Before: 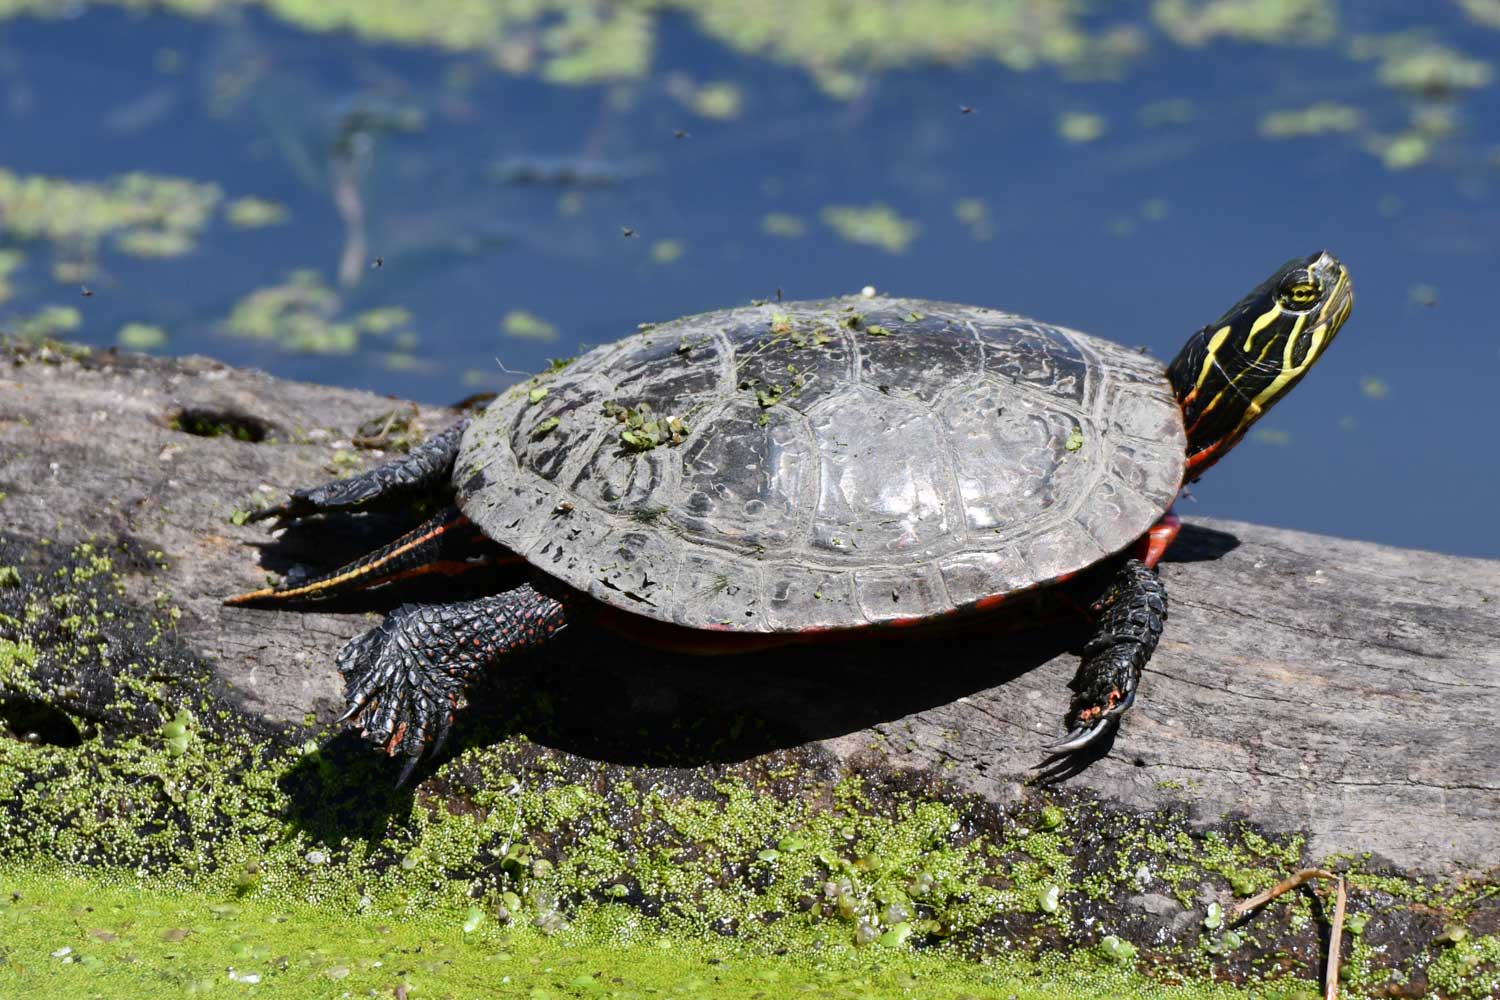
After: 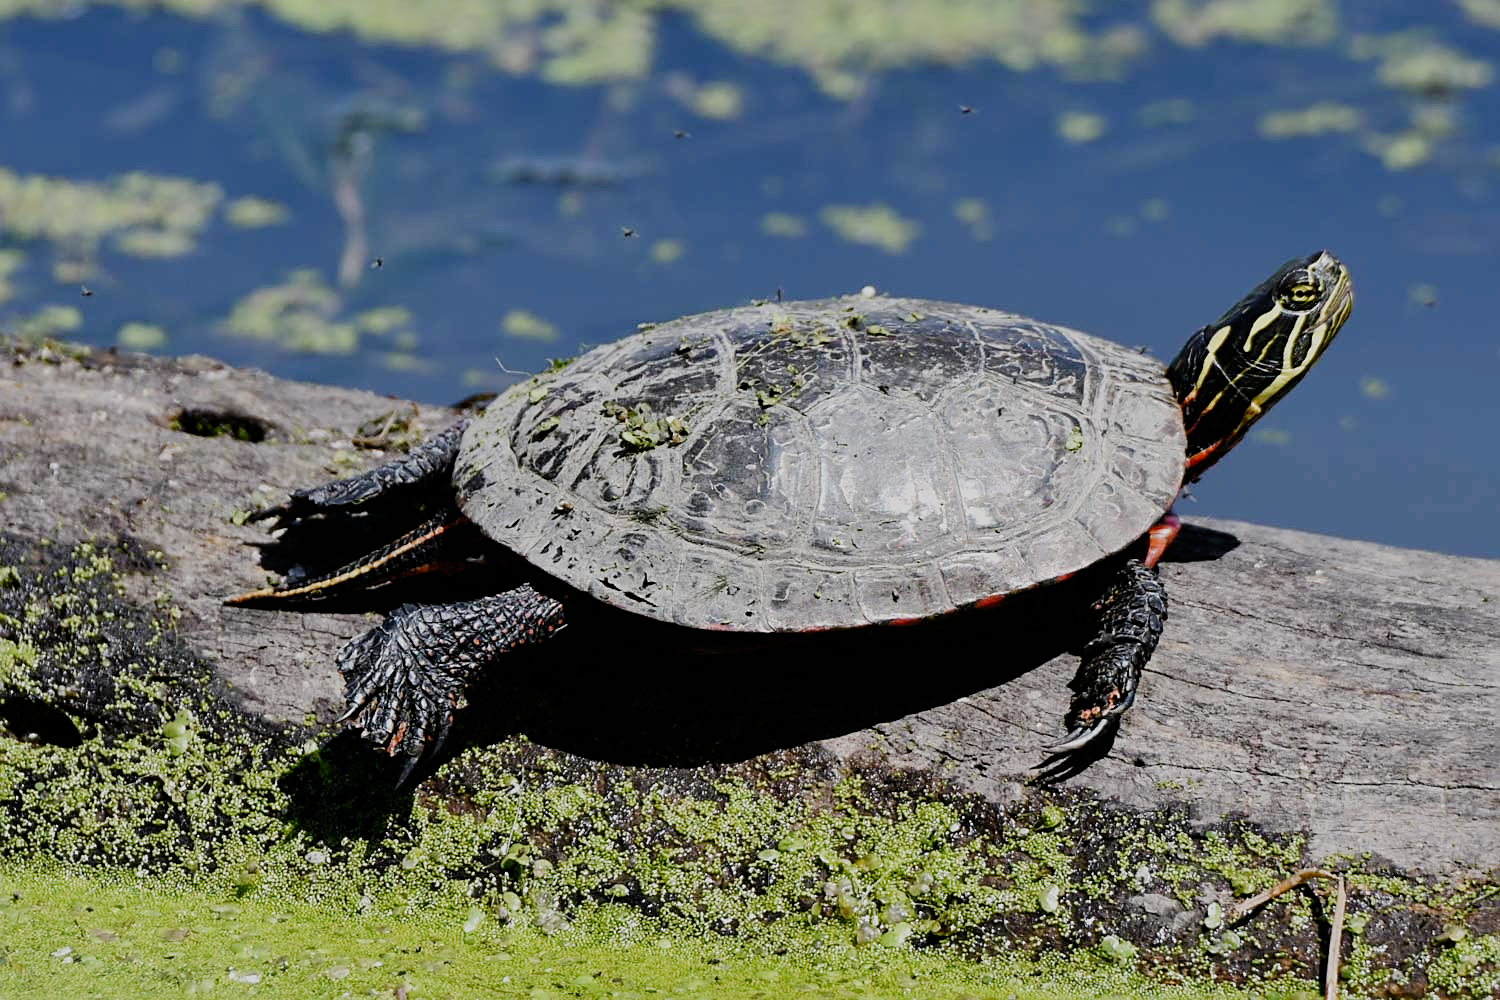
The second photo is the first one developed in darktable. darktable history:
sharpen: on, module defaults
filmic rgb: black relative exposure -7.65 EV, white relative exposure 4.56 EV, threshold 5.97 EV, hardness 3.61, add noise in highlights 0.002, preserve chrominance no, color science v3 (2019), use custom middle-gray values true, contrast in highlights soft, enable highlight reconstruction true
